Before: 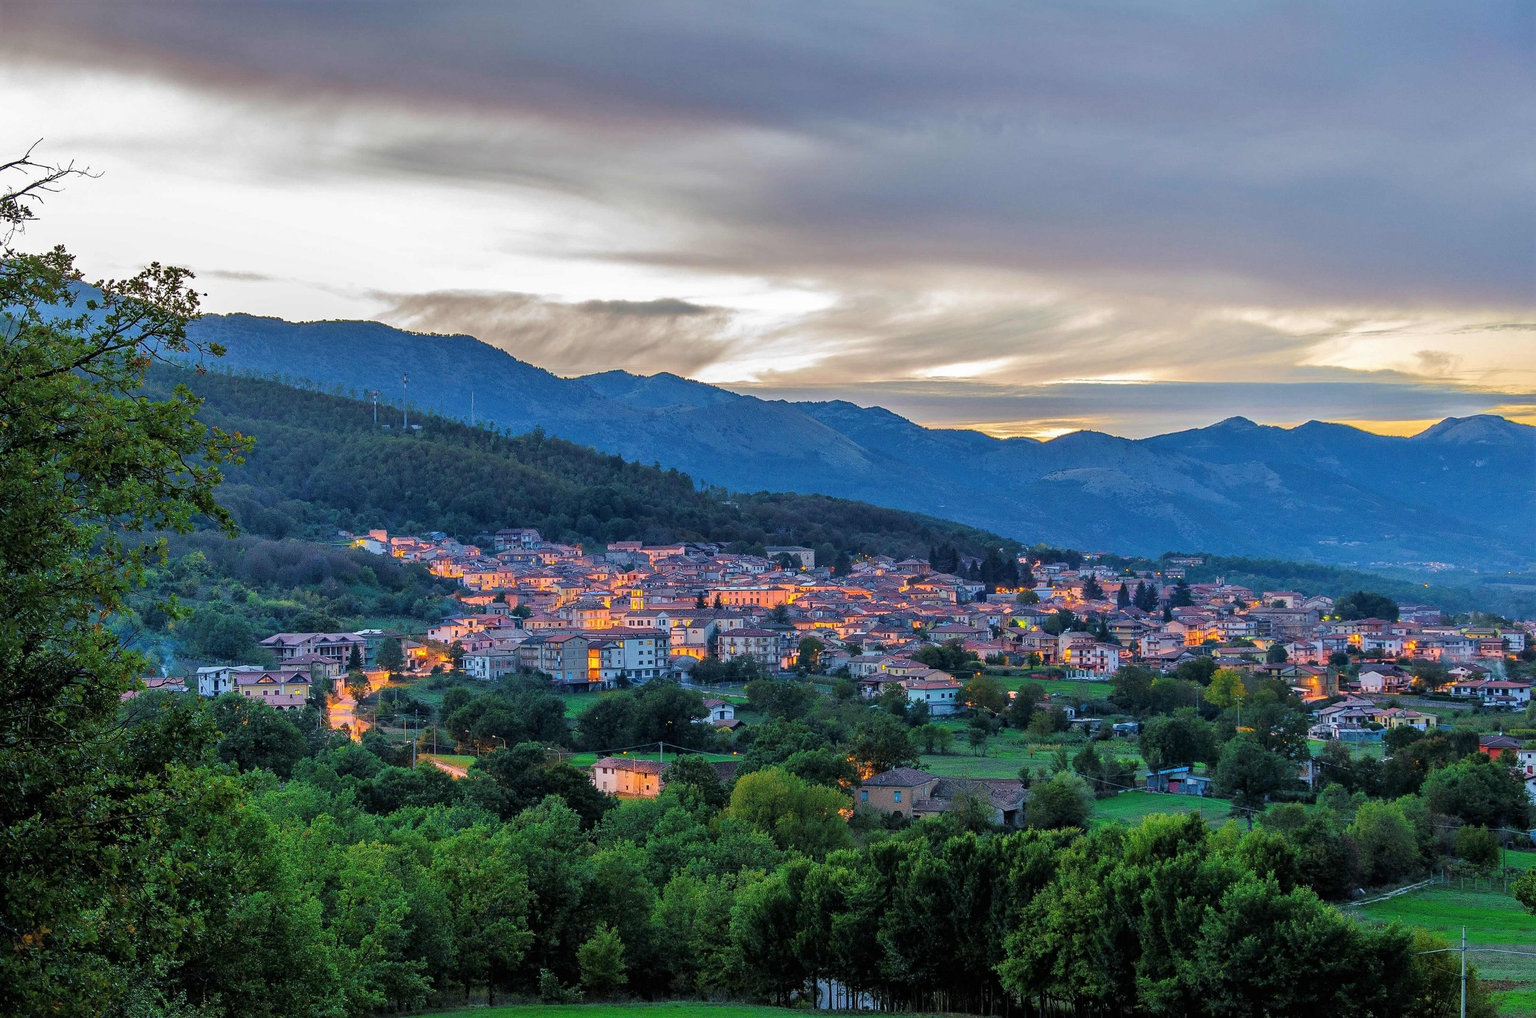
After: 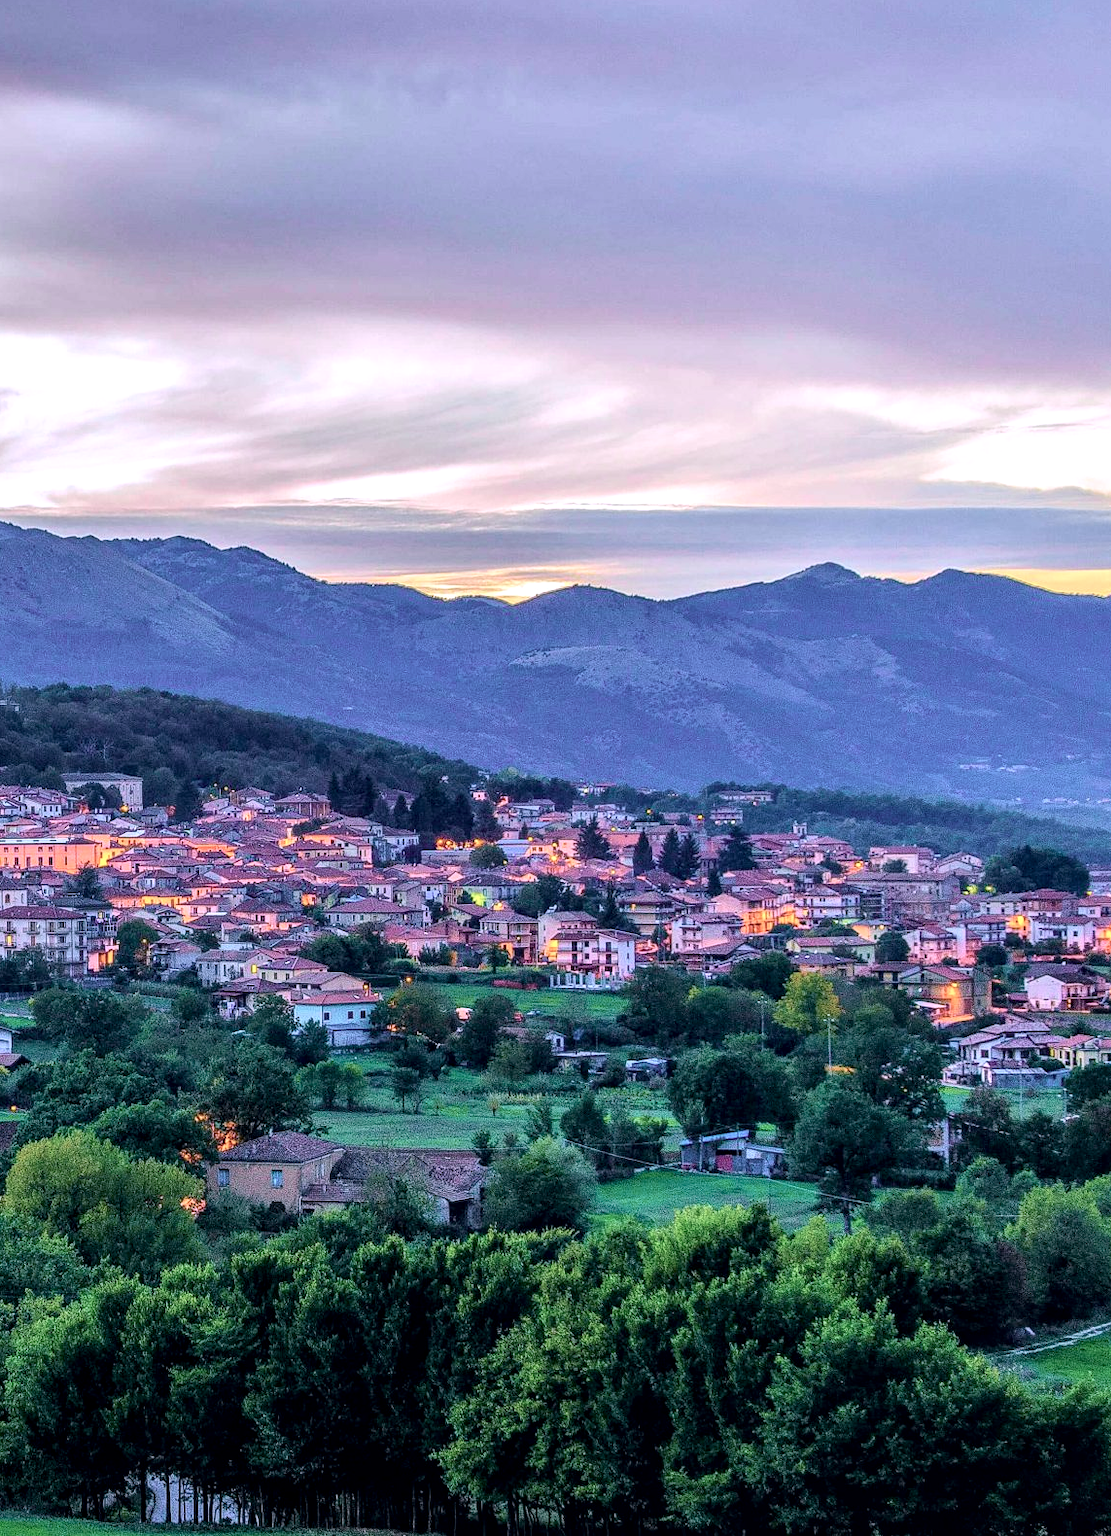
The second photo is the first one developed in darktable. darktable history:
tone curve: curves: ch0 [(0, 0) (0.051, 0.047) (0.102, 0.099) (0.258, 0.29) (0.442, 0.527) (0.695, 0.804) (0.88, 0.952) (1, 1)]; ch1 [(0, 0) (0.339, 0.298) (0.402, 0.363) (0.444, 0.415) (0.485, 0.469) (0.494, 0.493) (0.504, 0.501) (0.525, 0.534) (0.555, 0.593) (0.594, 0.648) (1, 1)]; ch2 [(0, 0) (0.48, 0.48) (0.504, 0.5) (0.535, 0.557) (0.581, 0.623) (0.649, 0.683) (0.824, 0.815) (1, 1)], color space Lab, independent channels, preserve colors none
color calibration: gray › normalize channels true, illuminant as shot in camera, x 0.379, y 0.397, temperature 4146.38 K, gamut compression 0.008
tone equalizer: on, module defaults
color correction: highlights a* 2.82, highlights b* 5, shadows a* -1.73, shadows b* -4.88, saturation 0.793
crop: left 47.311%, top 6.822%, right 8.015%
local contrast: detail 130%
